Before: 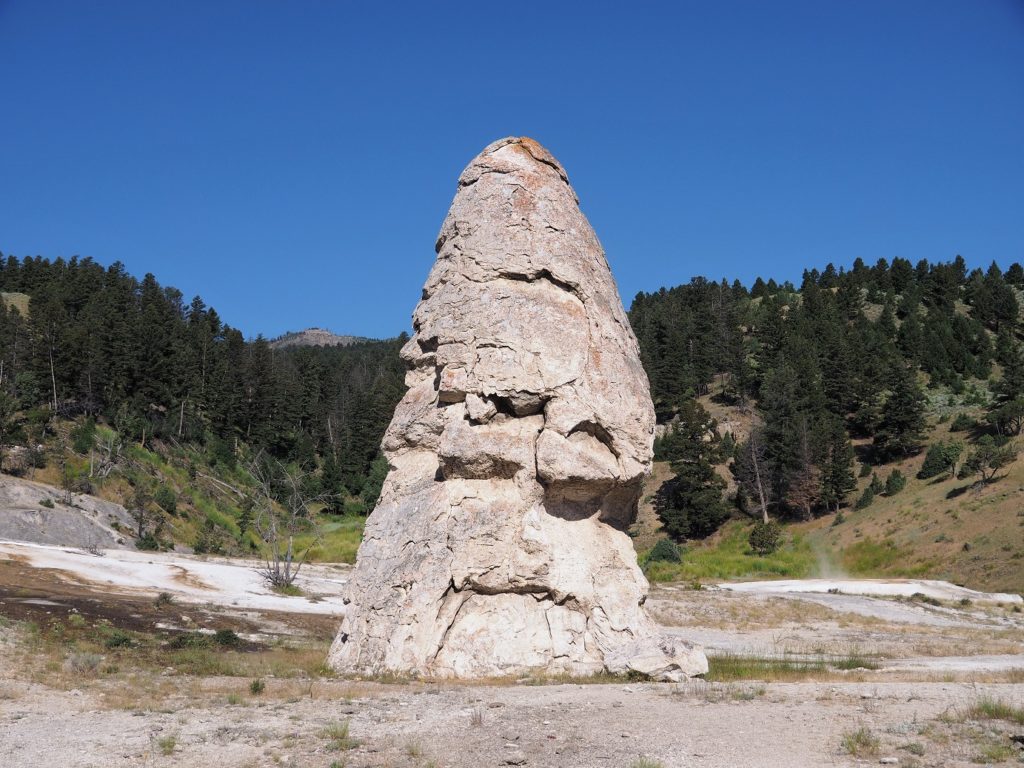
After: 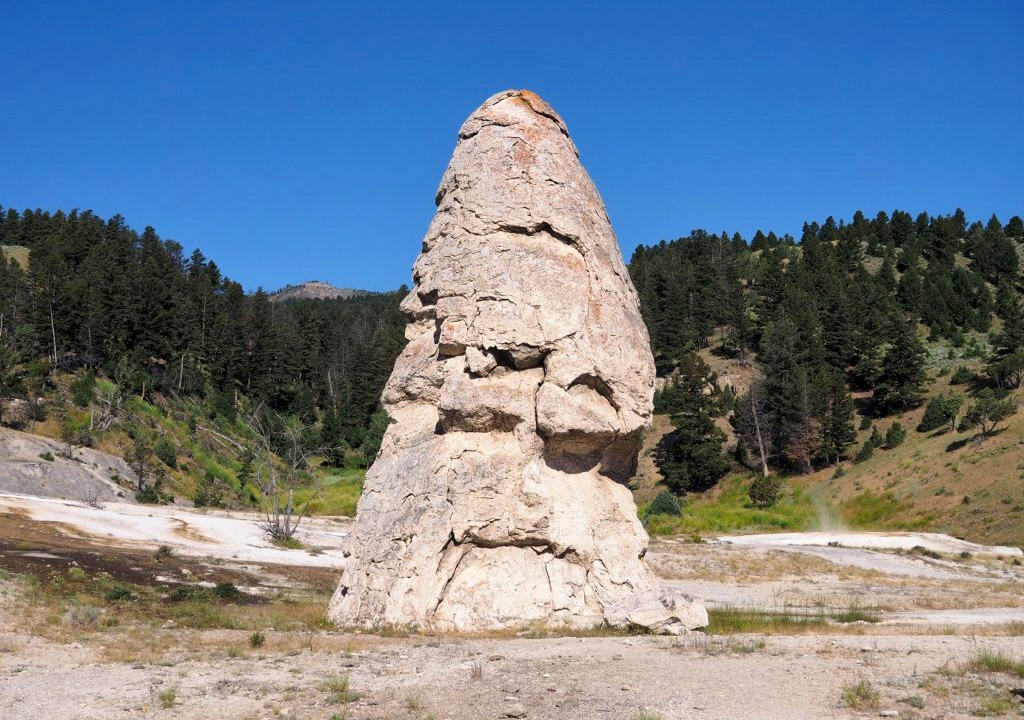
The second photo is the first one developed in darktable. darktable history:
crop and rotate: top 6.25%
local contrast: mode bilateral grid, contrast 20, coarseness 50, detail 120%, midtone range 0.2
color correction: highlights a* 0.816, highlights b* 2.78, saturation 1.1
contrast brightness saturation: contrast 0.1, brightness 0.03, saturation 0.09
